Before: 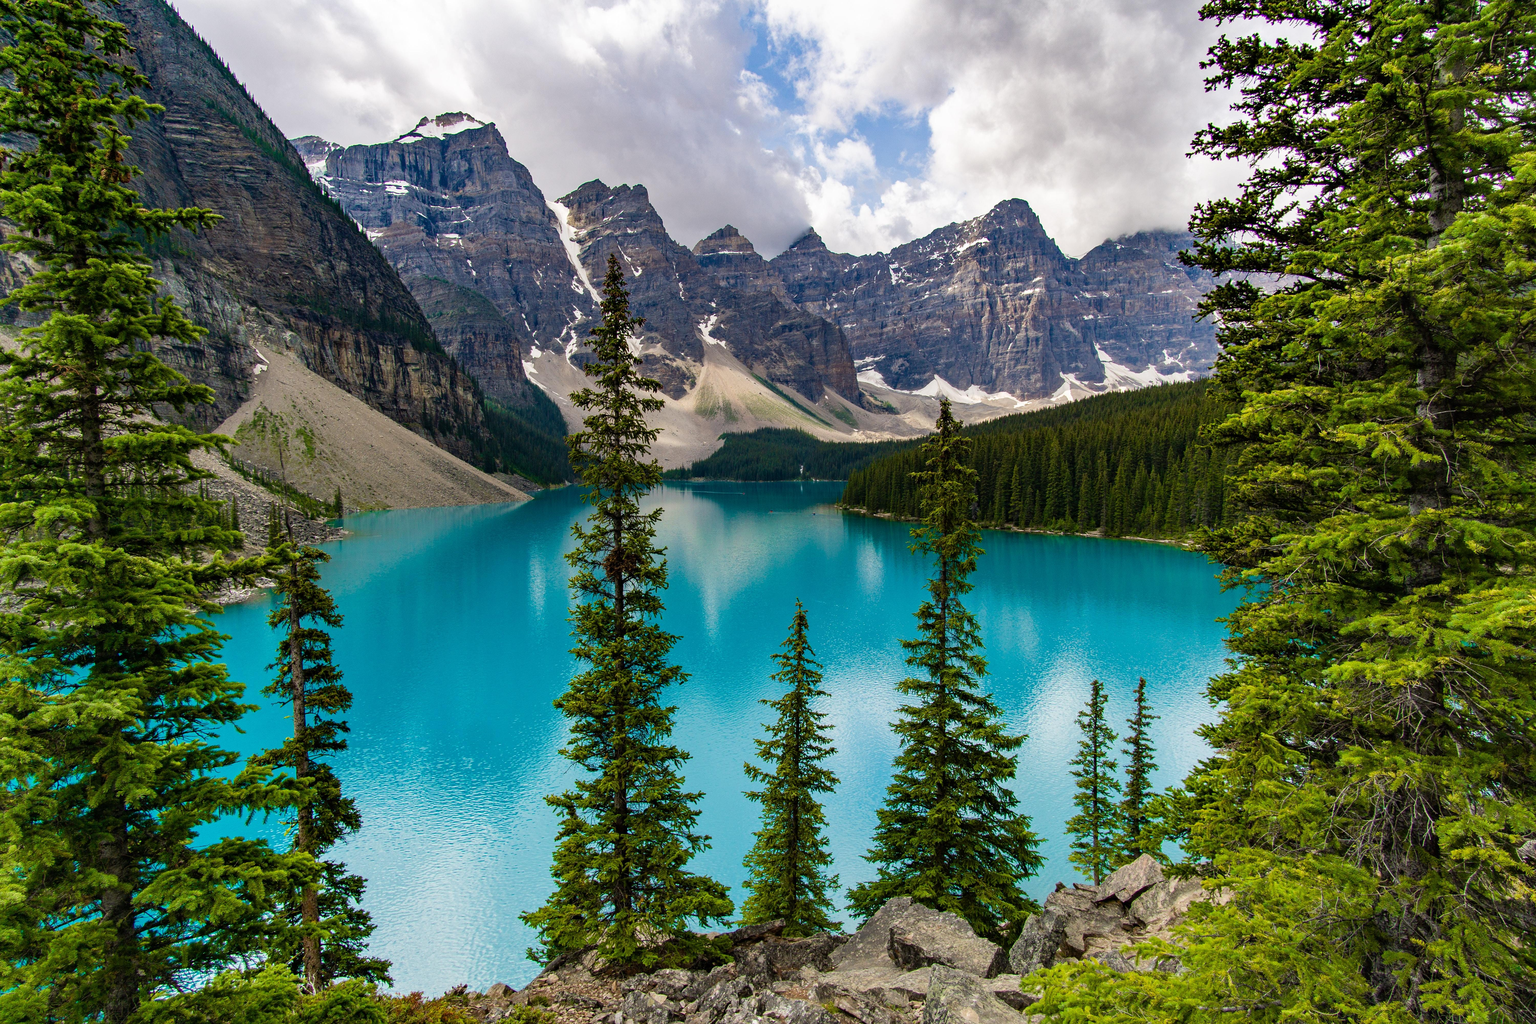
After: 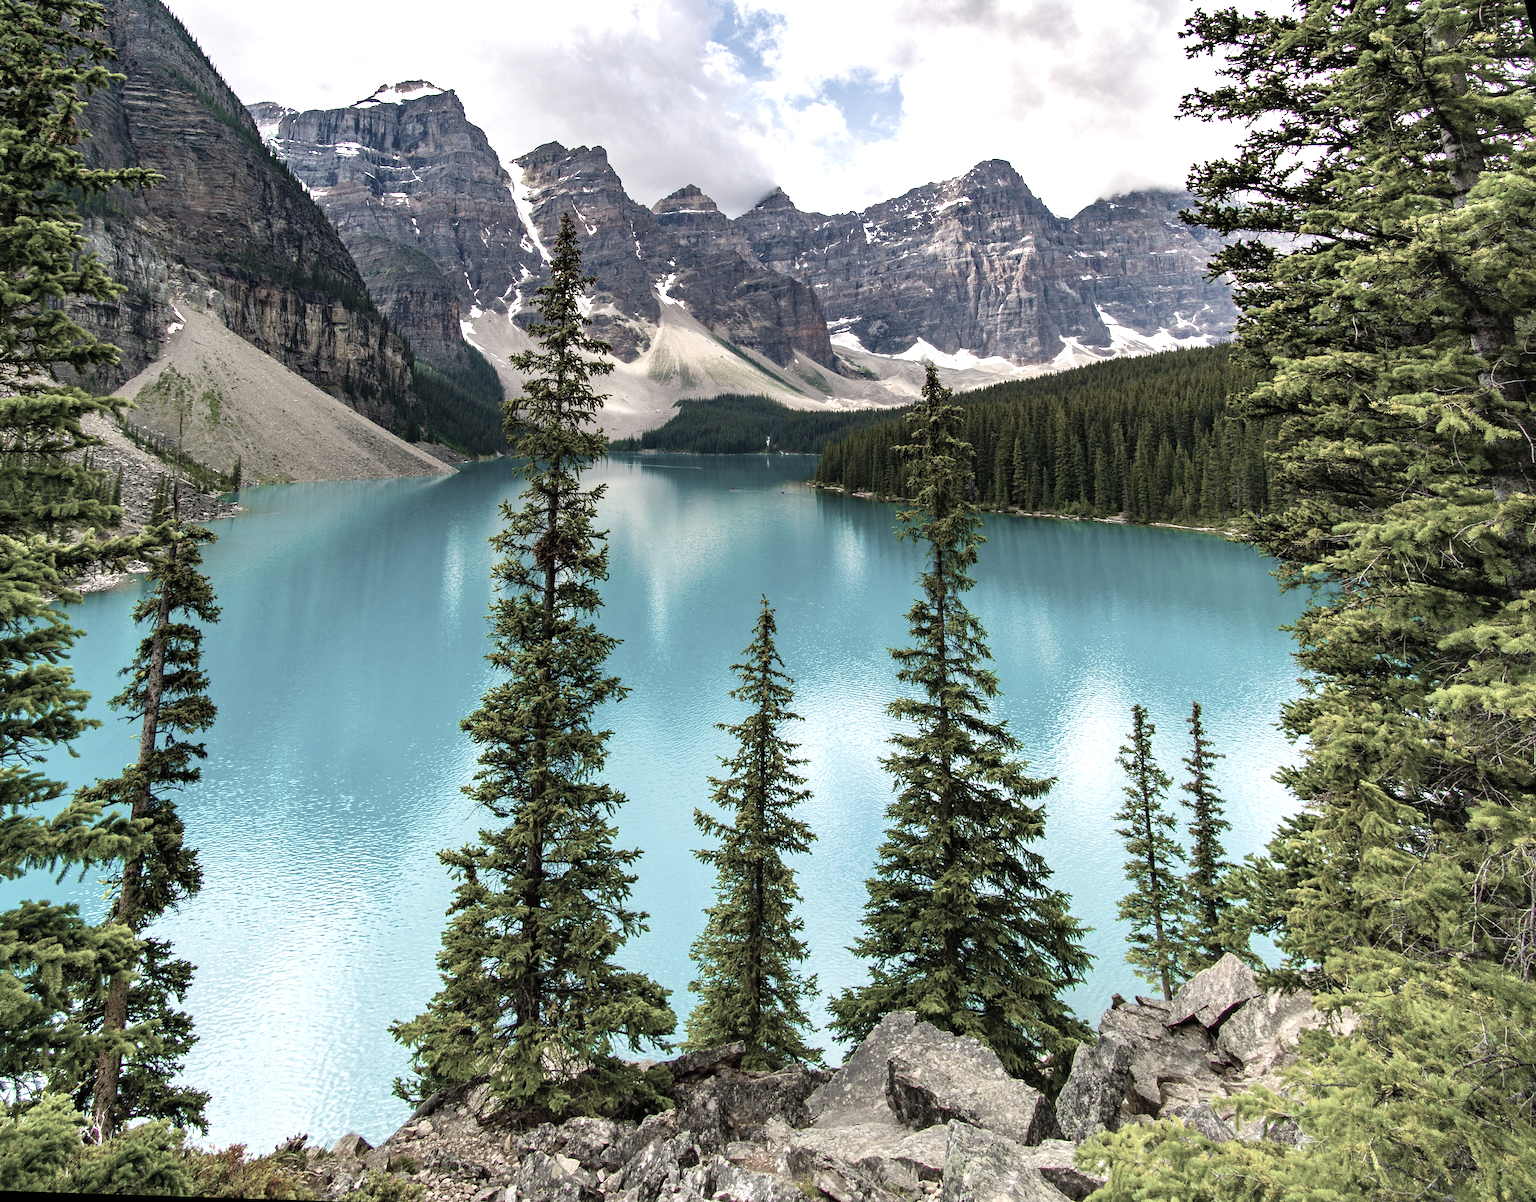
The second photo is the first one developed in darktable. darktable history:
exposure: black level correction 0, exposure 0.7 EV, compensate highlight preservation false
color zones: curves: ch0 [(0, 0.6) (0.129, 0.508) (0.193, 0.483) (0.429, 0.5) (0.571, 0.5) (0.714, 0.5) (0.857, 0.5) (1, 0.6)]; ch1 [(0, 0.481) (0.112, 0.245) (0.213, 0.223) (0.429, 0.233) (0.571, 0.231) (0.683, 0.242) (0.857, 0.296) (1, 0.481)]
rotate and perspective: rotation 0.72°, lens shift (vertical) -0.352, lens shift (horizontal) -0.051, crop left 0.152, crop right 0.859, crop top 0.019, crop bottom 0.964
